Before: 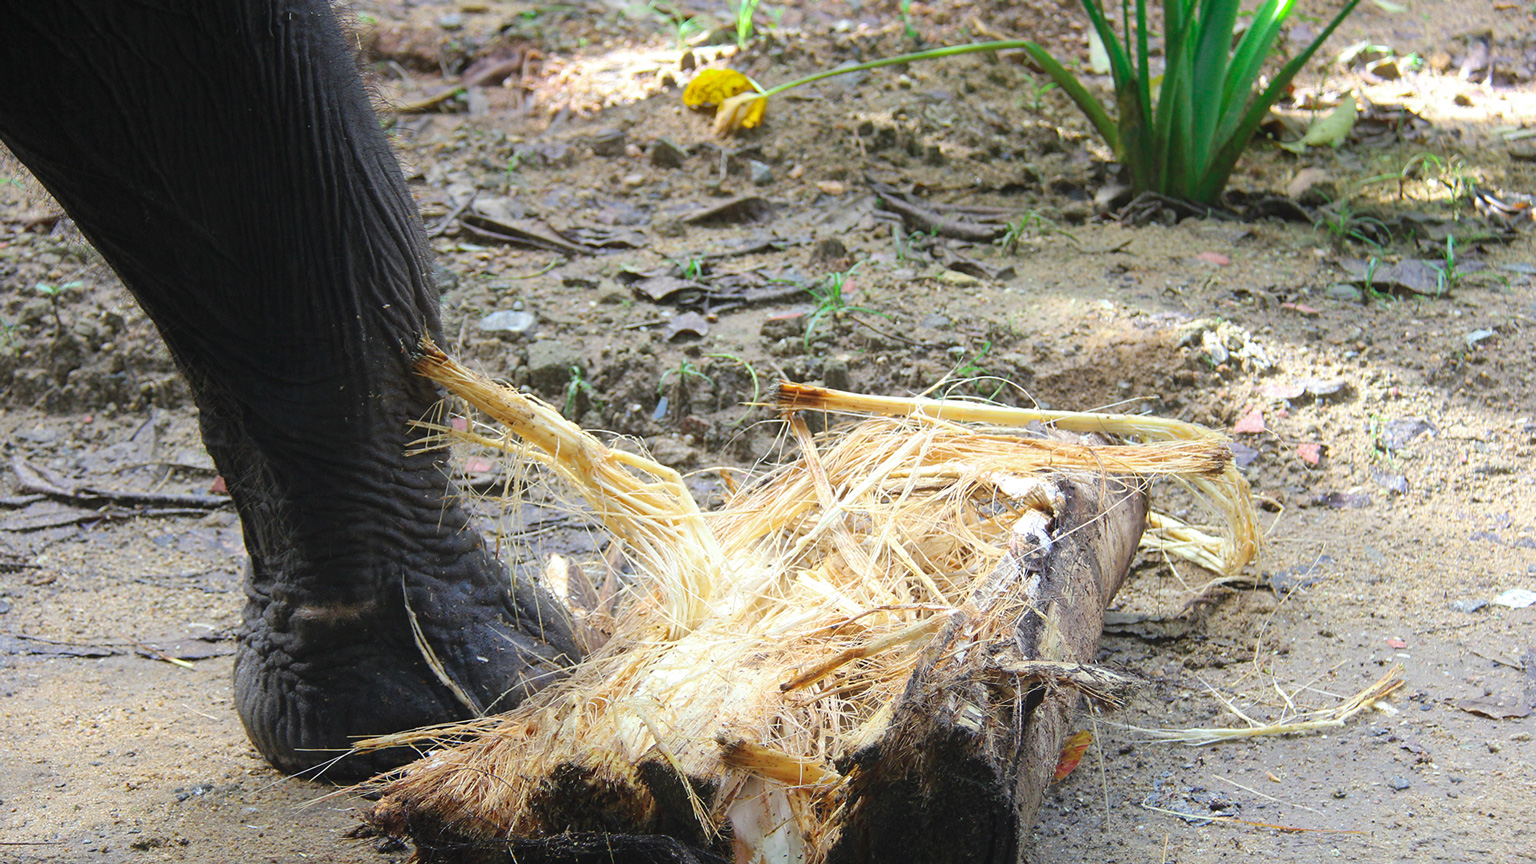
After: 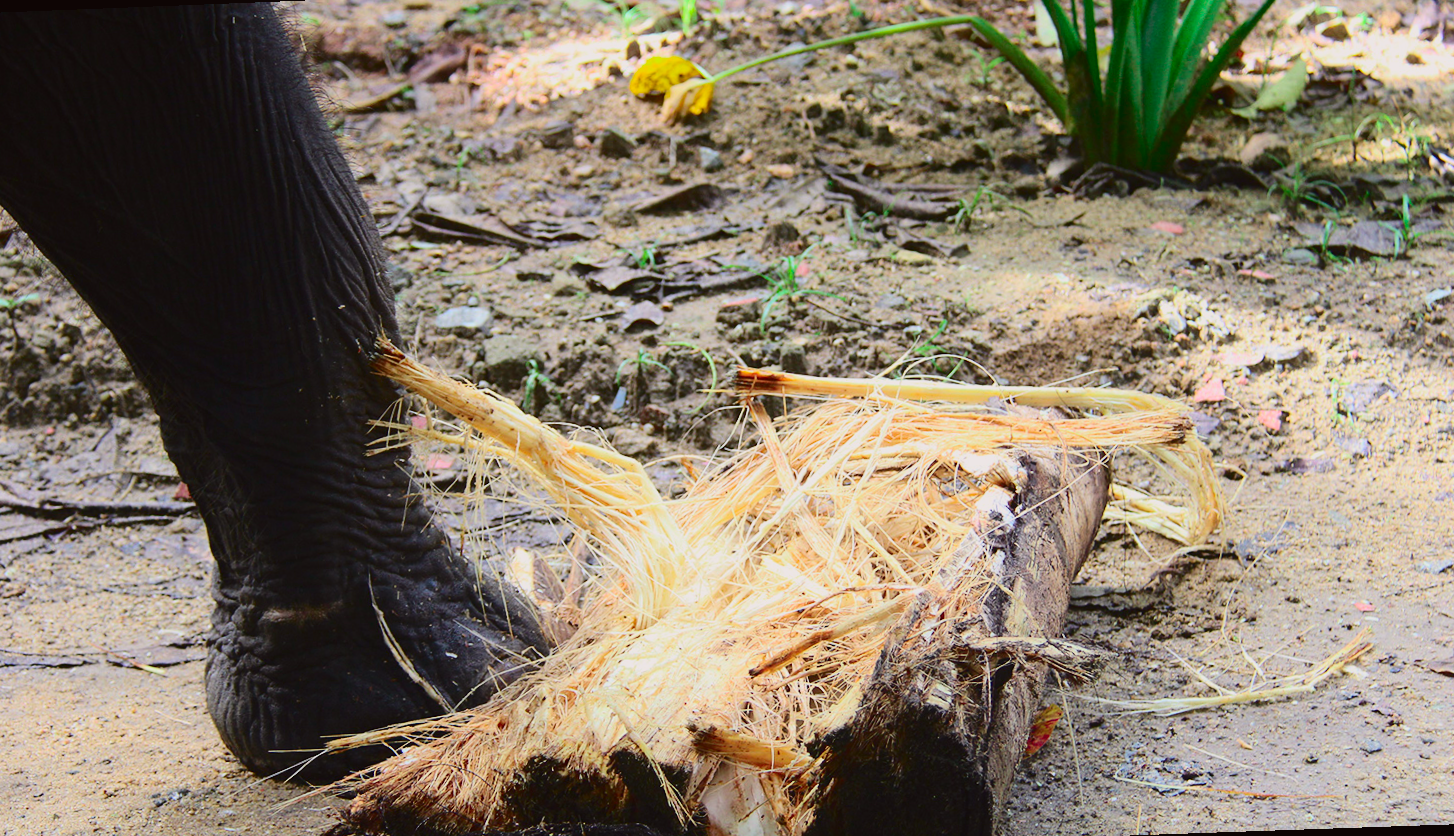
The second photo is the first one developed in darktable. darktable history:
rotate and perspective: rotation -2.12°, lens shift (vertical) 0.009, lens shift (horizontal) -0.008, automatic cropping original format, crop left 0.036, crop right 0.964, crop top 0.05, crop bottom 0.959
tone curve: curves: ch0 [(0, 0.019) (0.204, 0.162) (0.491, 0.519) (0.748, 0.765) (1, 0.919)]; ch1 [(0, 0) (0.179, 0.173) (0.322, 0.32) (0.442, 0.447) (0.496, 0.504) (0.566, 0.585) (0.761, 0.803) (1, 1)]; ch2 [(0, 0) (0.434, 0.447) (0.483, 0.487) (0.555, 0.563) (0.697, 0.68) (1, 1)], color space Lab, independent channels, preserve colors none
contrast brightness saturation: contrast 0.13, brightness -0.05, saturation 0.16
